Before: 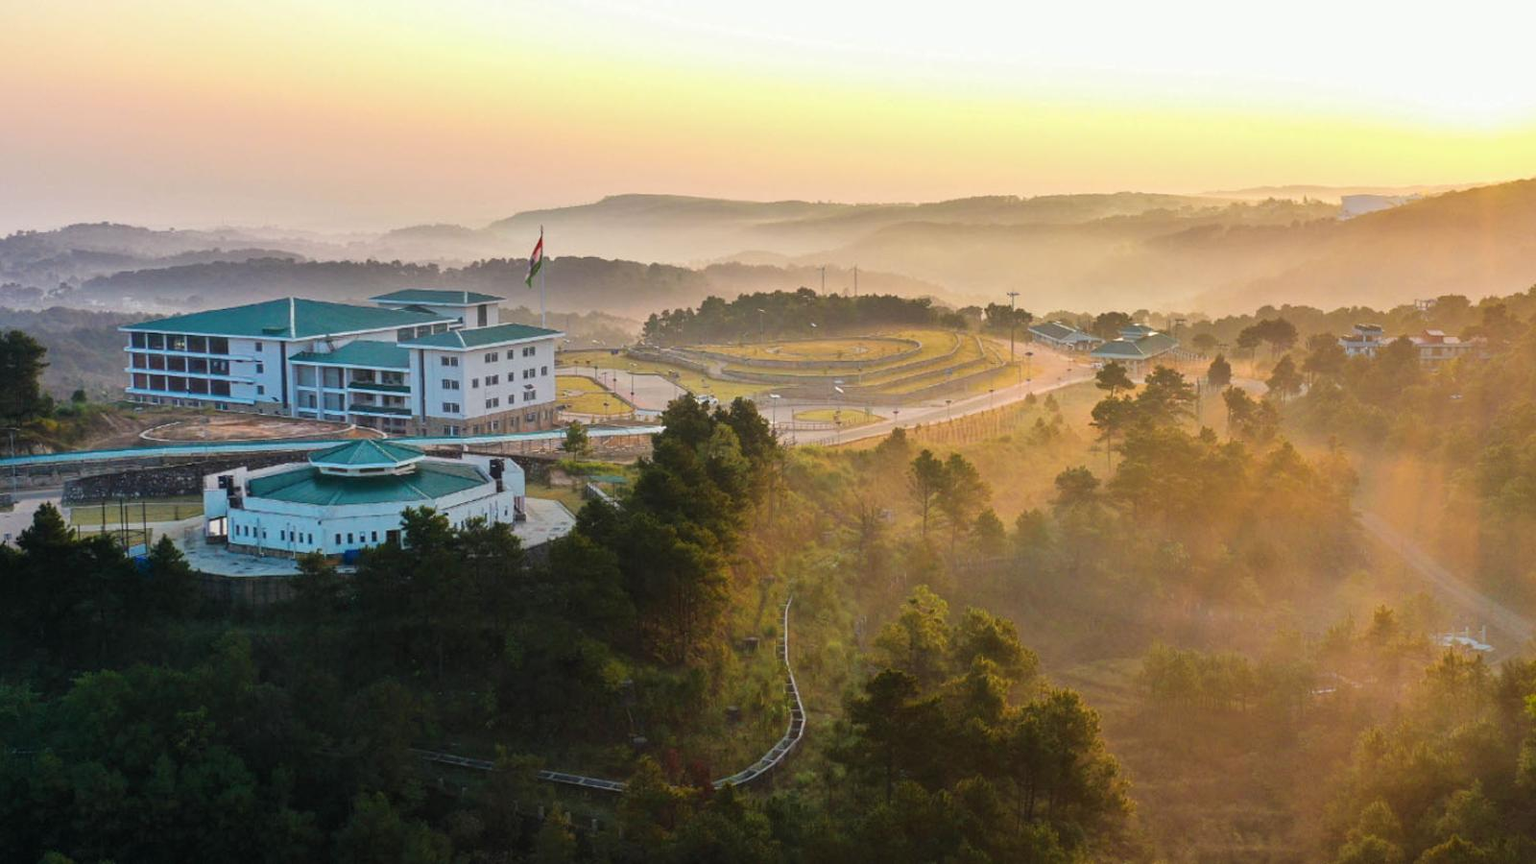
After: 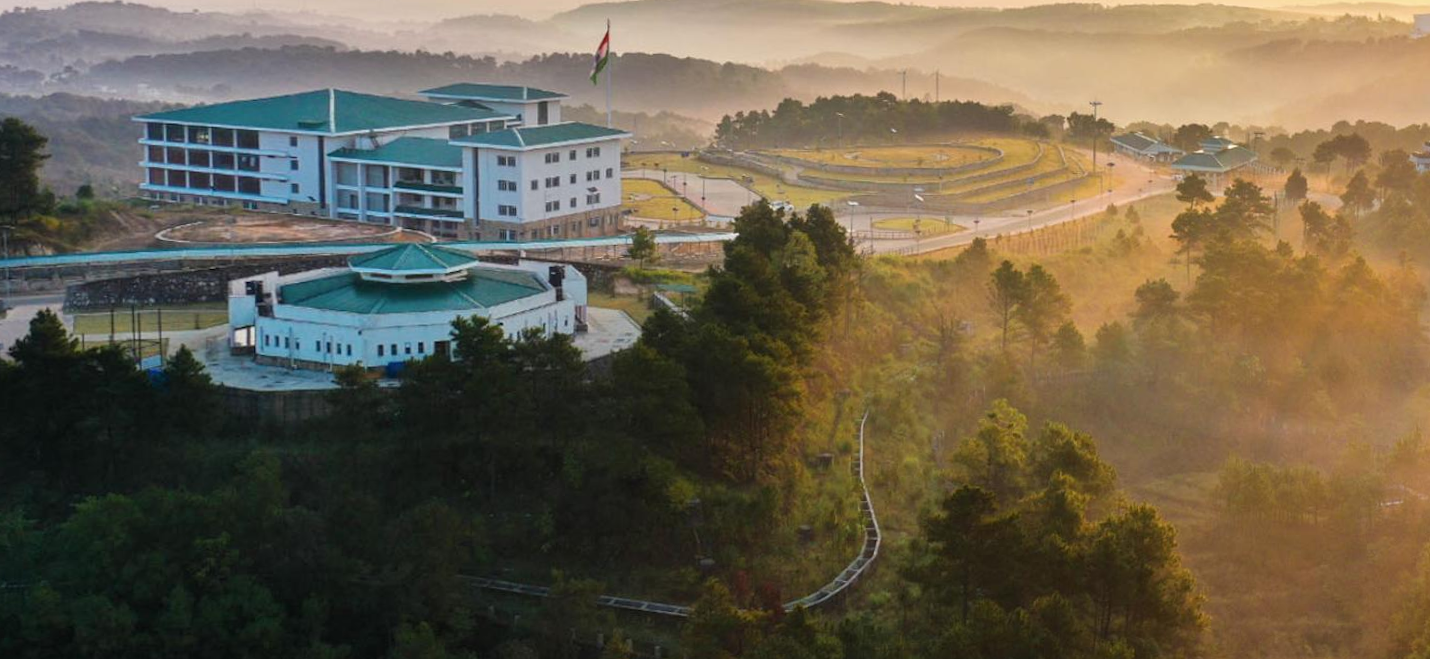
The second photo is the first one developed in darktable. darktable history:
crop: top 20.916%, right 9.437%, bottom 0.316%
rotate and perspective: rotation 0.679°, lens shift (horizontal) 0.136, crop left 0.009, crop right 0.991, crop top 0.078, crop bottom 0.95
exposure: compensate highlight preservation false
